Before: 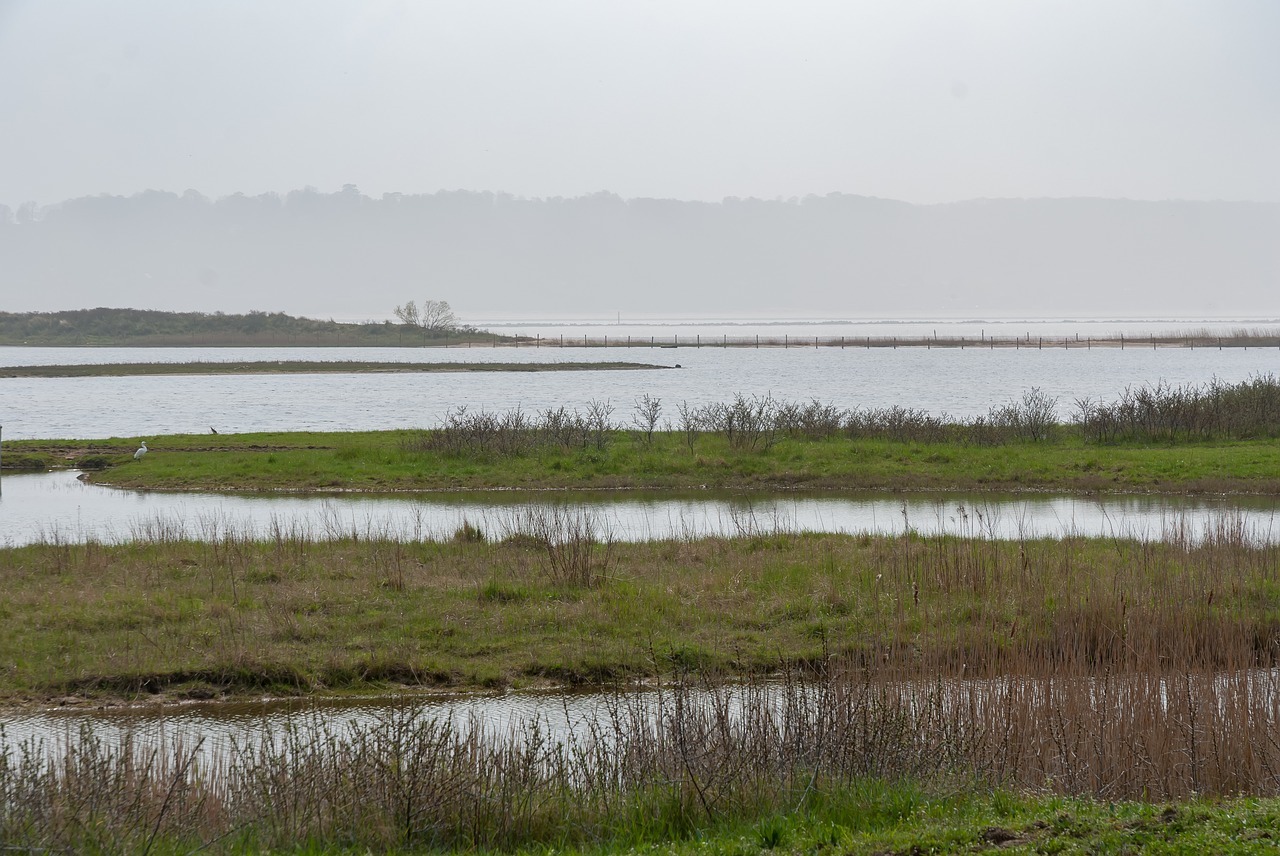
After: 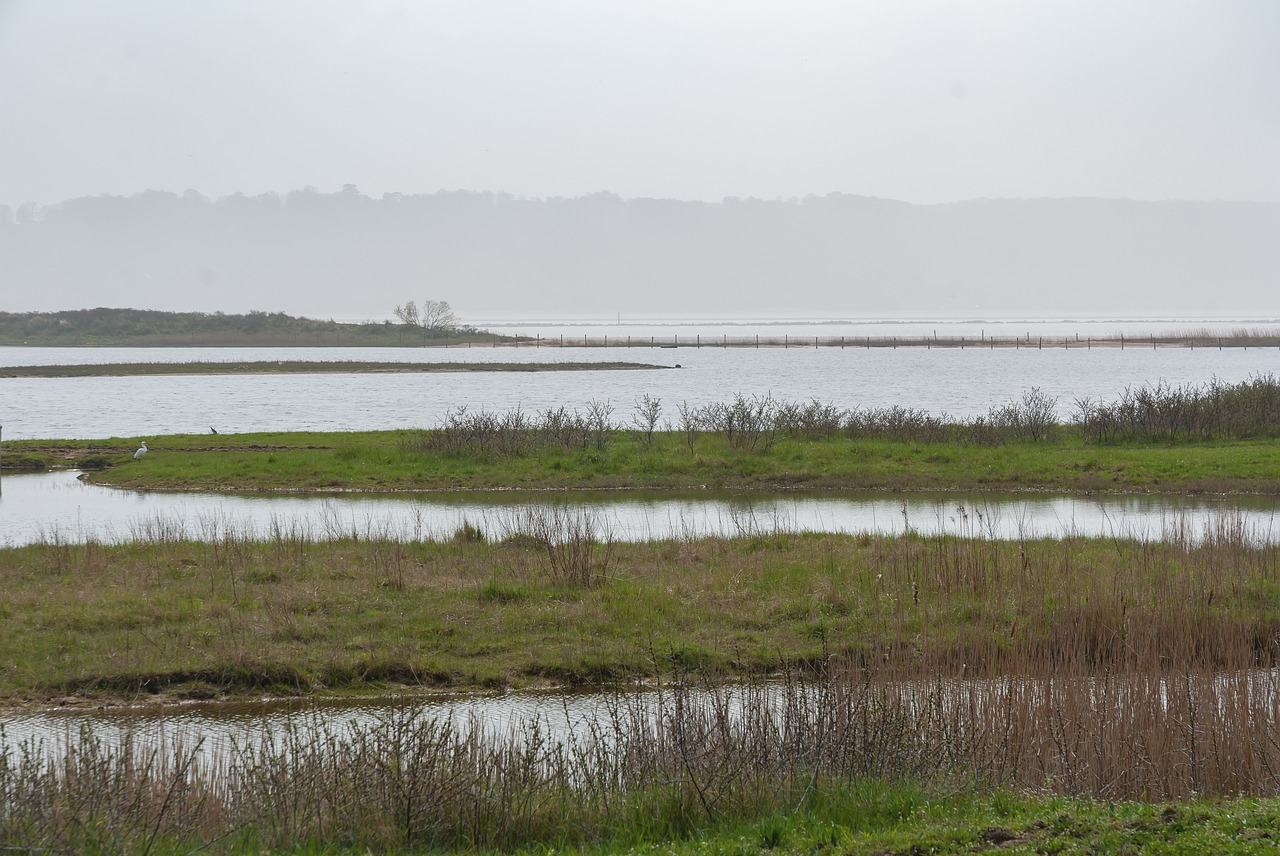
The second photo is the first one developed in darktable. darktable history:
exposure: black level correction -0.005, exposure 0.054 EV, compensate highlight preservation false
